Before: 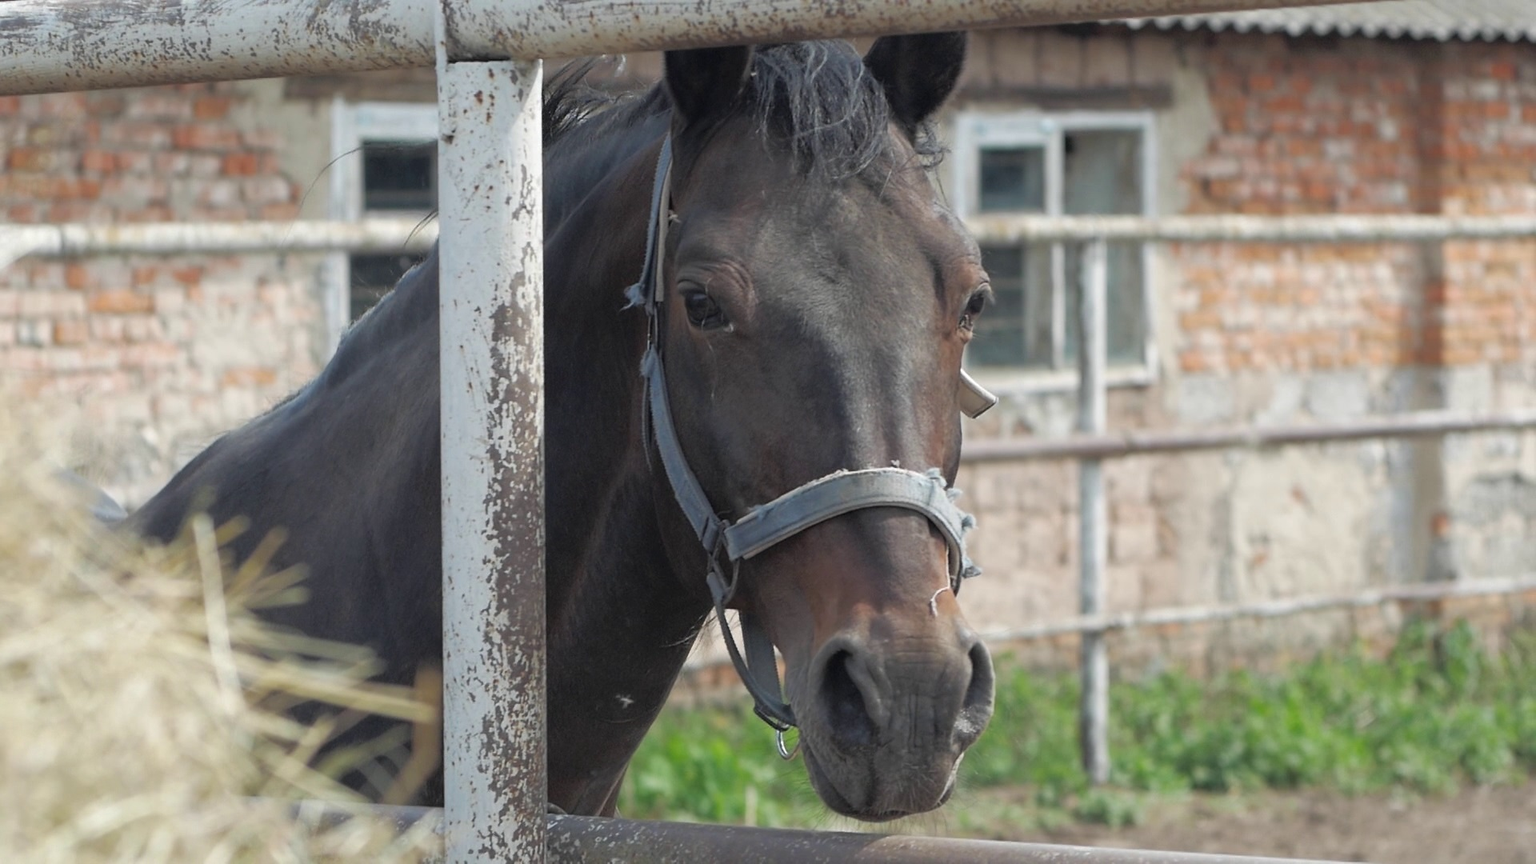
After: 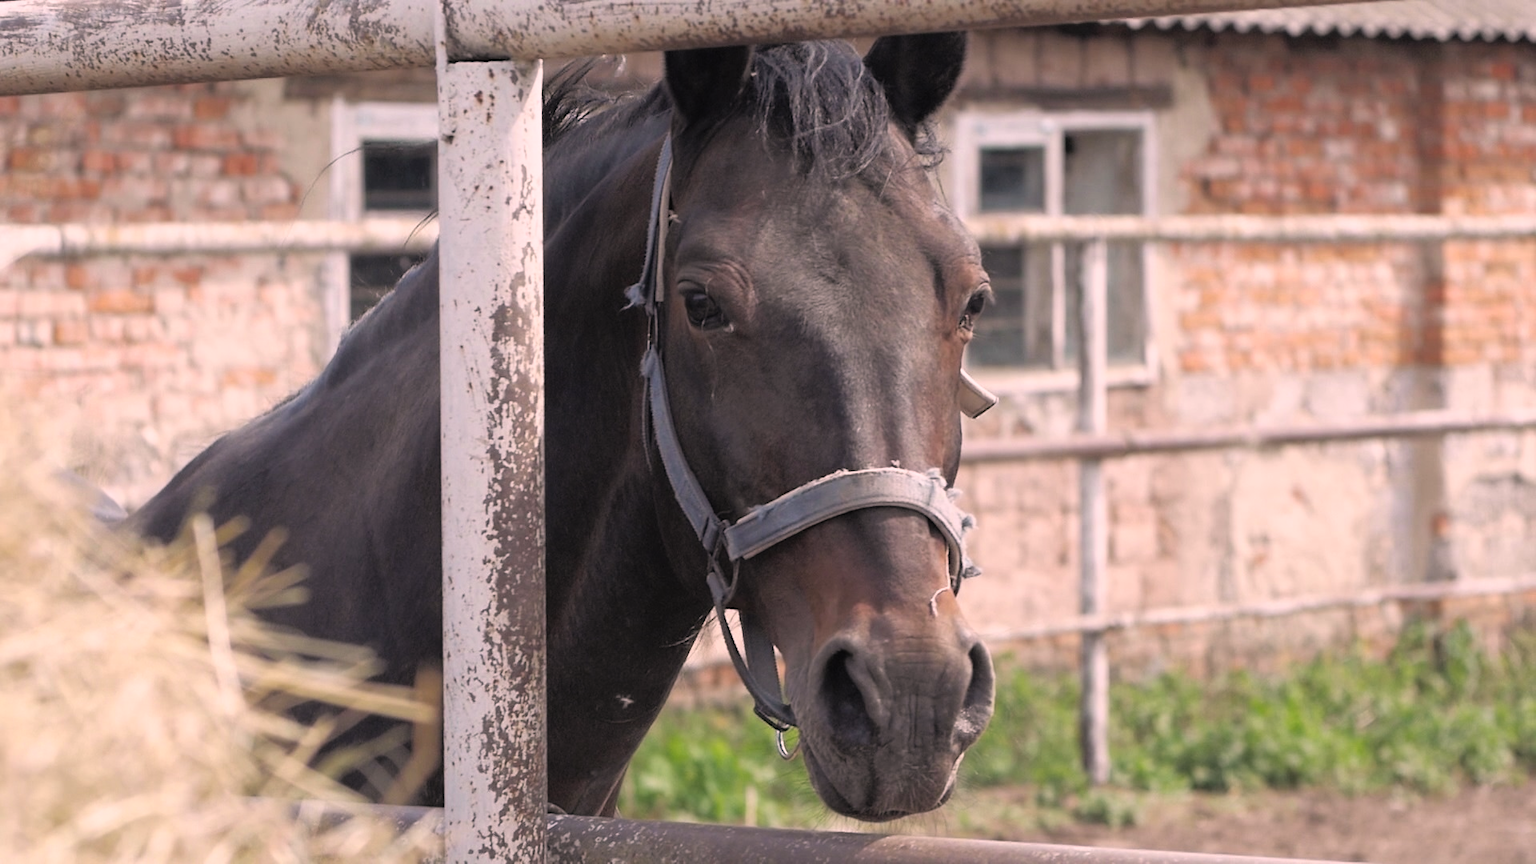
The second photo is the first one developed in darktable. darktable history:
exposure: black level correction -0.004, exposure 0.053 EV, compensate highlight preservation false
color correction: highlights a* 14.54, highlights b* 4.89
filmic rgb: black relative exposure -12.71 EV, white relative exposure 2.81 EV, target black luminance 0%, hardness 8.57, latitude 70.7%, contrast 1.134, shadows ↔ highlights balance -1.12%, preserve chrominance RGB euclidean norm, color science v5 (2021), contrast in shadows safe, contrast in highlights safe
tone curve: curves: ch0 [(0, 0) (0.003, 0.003) (0.011, 0.012) (0.025, 0.026) (0.044, 0.046) (0.069, 0.072) (0.1, 0.104) (0.136, 0.141) (0.177, 0.184) (0.224, 0.233) (0.277, 0.288) (0.335, 0.348) (0.399, 0.414) (0.468, 0.486) (0.543, 0.564) (0.623, 0.647) (0.709, 0.736) (0.801, 0.831) (0.898, 0.921) (1, 1)], color space Lab, independent channels, preserve colors none
